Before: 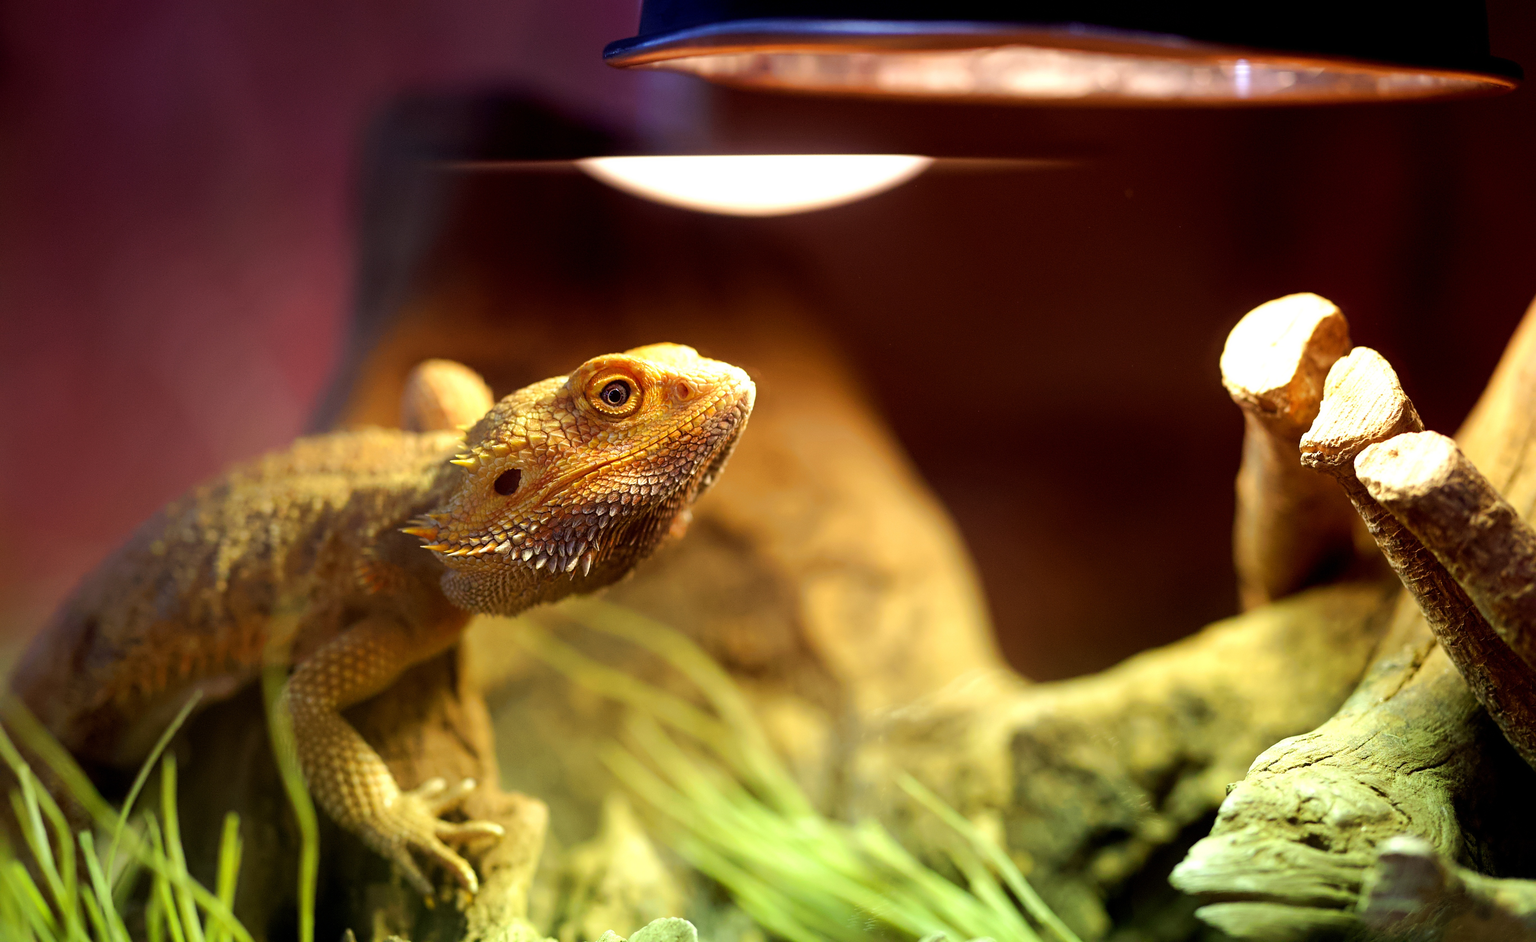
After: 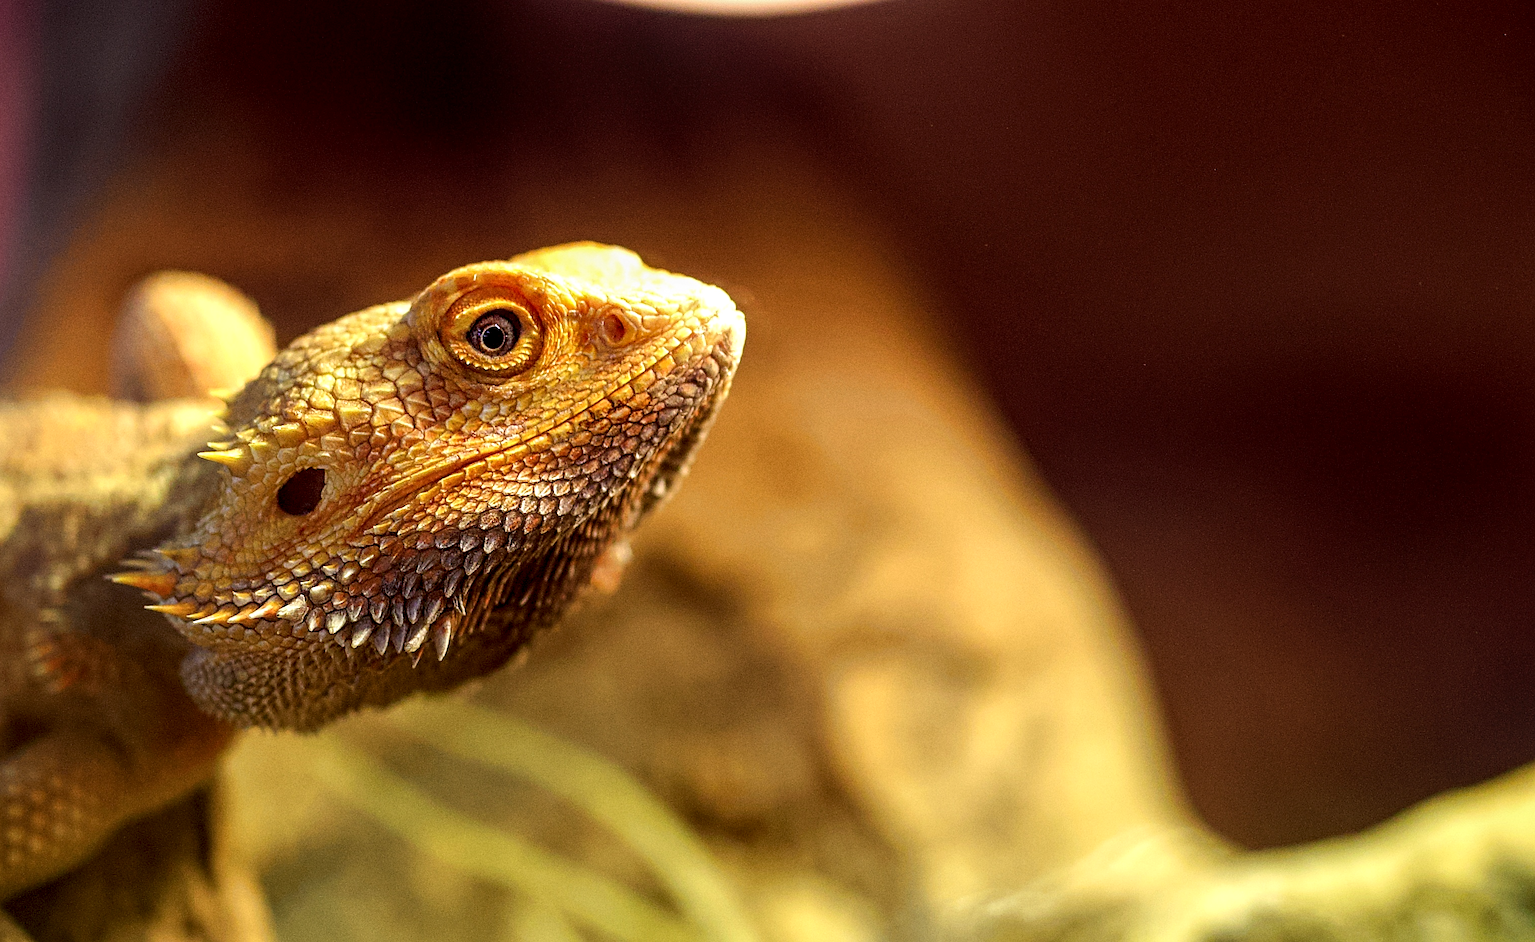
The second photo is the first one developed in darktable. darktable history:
local contrast: highlights 61%, detail 143%, midtone range 0.428
grain: coarseness 7.08 ISO, strength 21.67%, mid-tones bias 59.58%
crop and rotate: left 22.13%, top 22.054%, right 22.026%, bottom 22.102%
sharpen: on, module defaults
